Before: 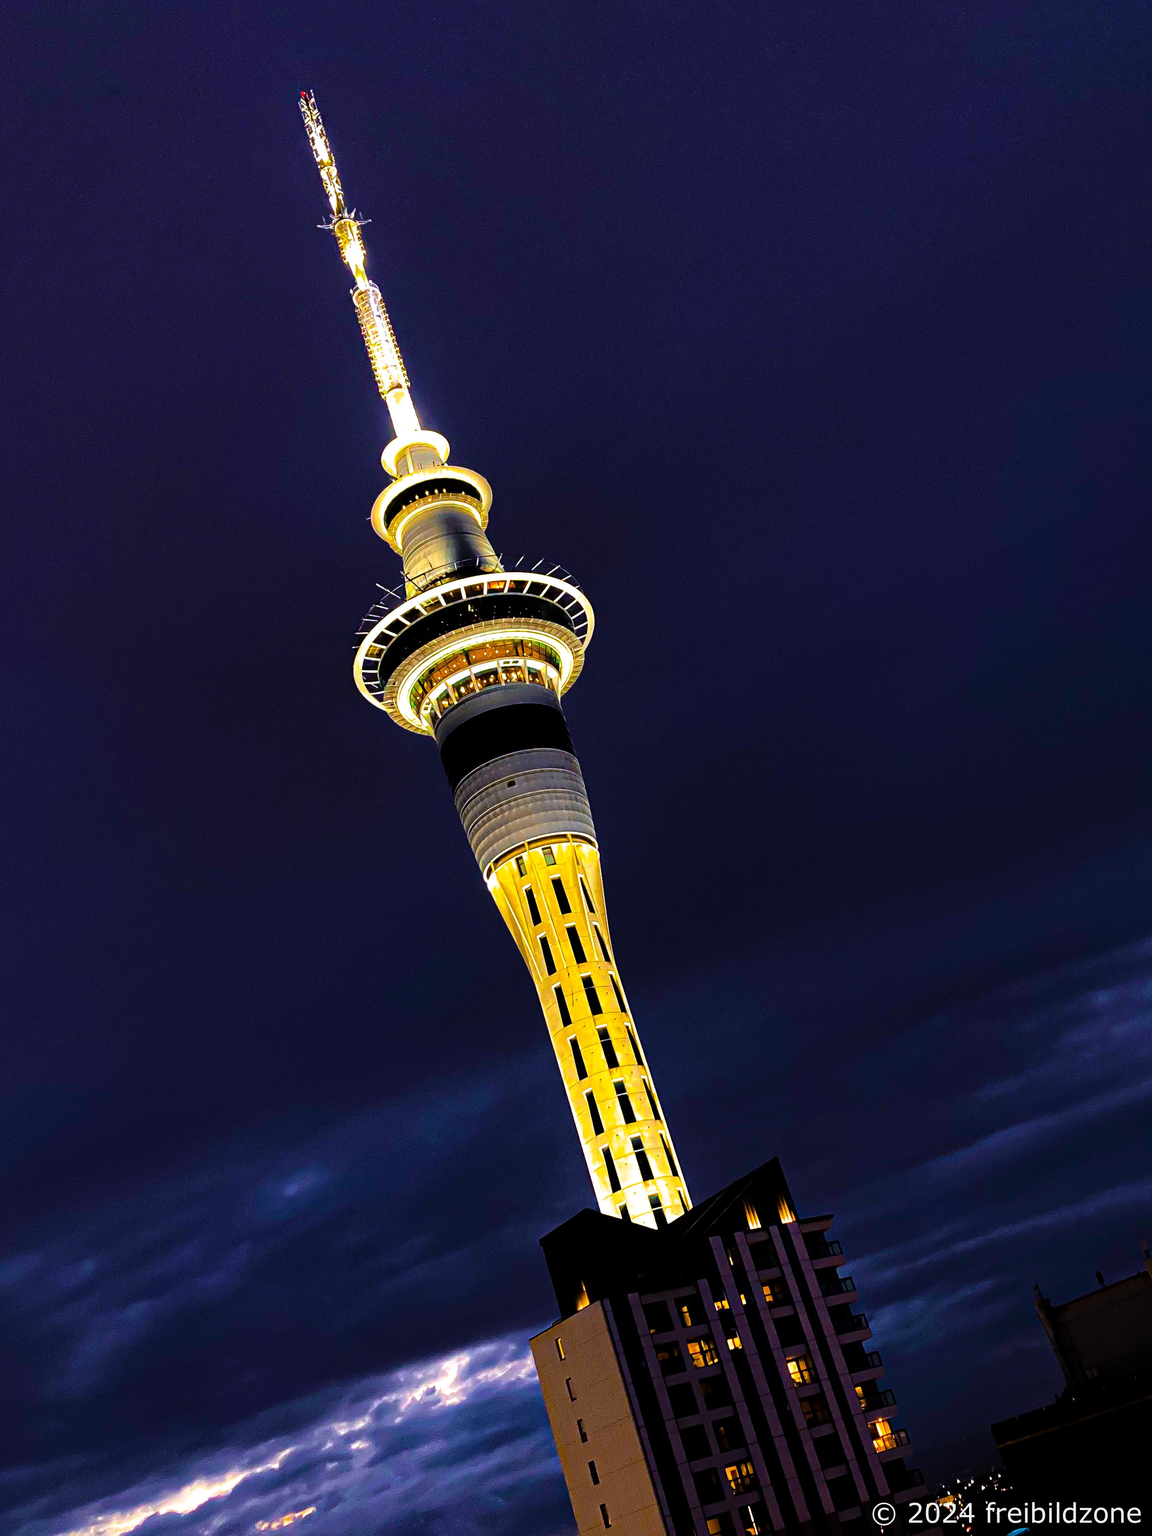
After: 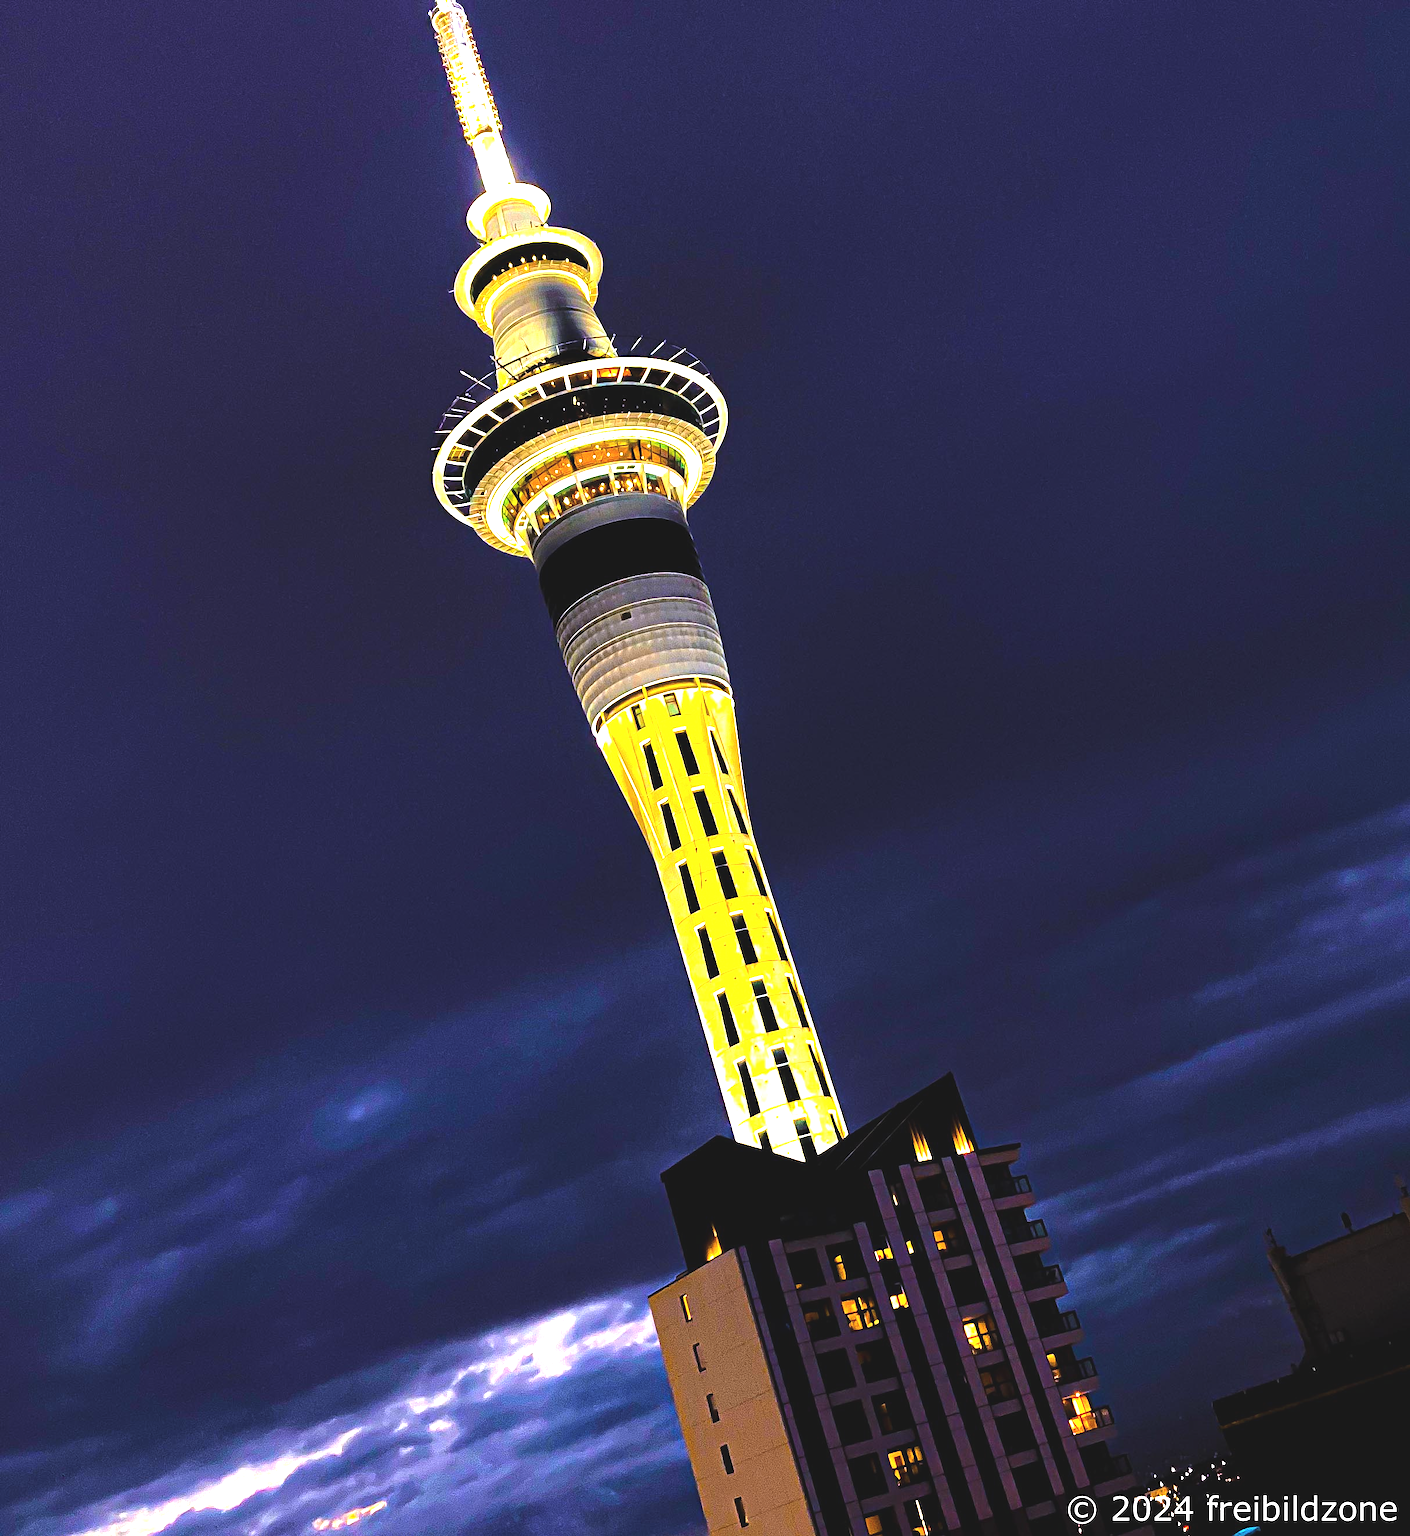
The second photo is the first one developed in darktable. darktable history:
crop and rotate: top 18.287%
exposure: black level correction -0.005, exposure 1.007 EV, compensate exposure bias true, compensate highlight preservation false
